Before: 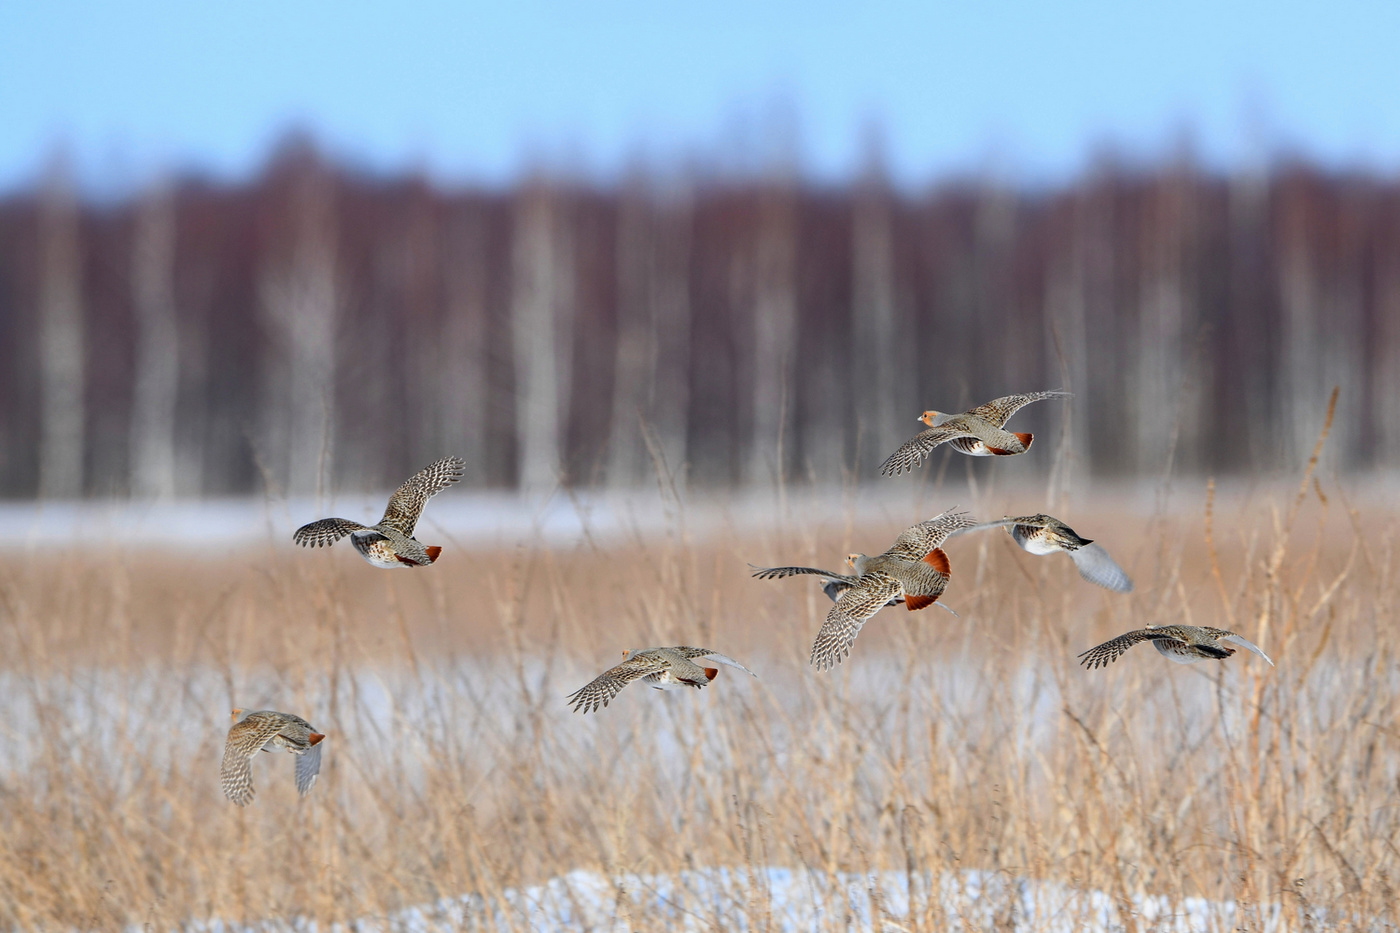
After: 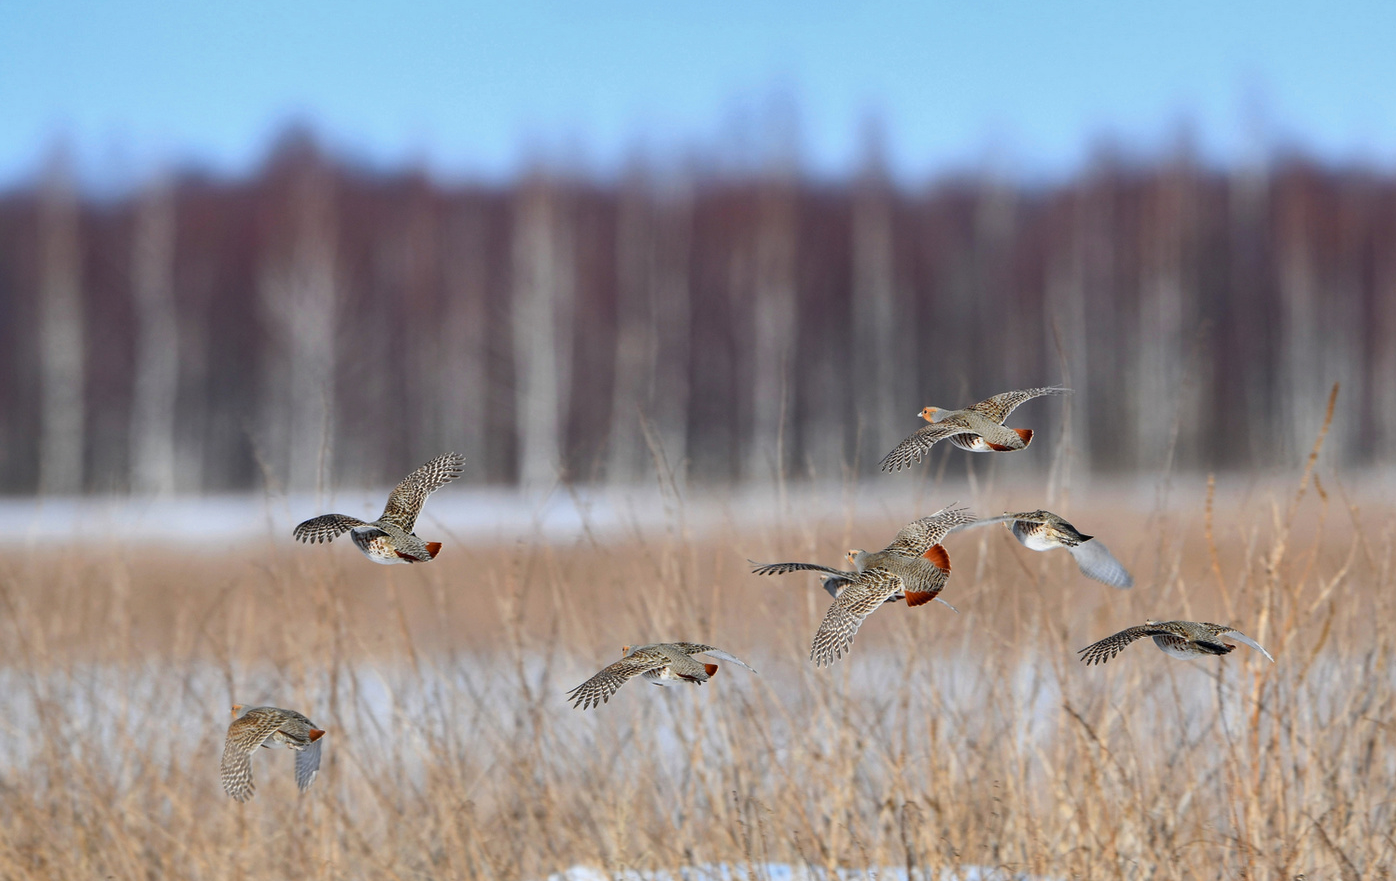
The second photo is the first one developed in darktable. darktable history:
bloom: size 5%, threshold 95%, strength 15%
white balance: emerald 1
crop: top 0.448%, right 0.264%, bottom 5.045%
shadows and highlights: shadows 25, highlights -48, soften with gaussian
